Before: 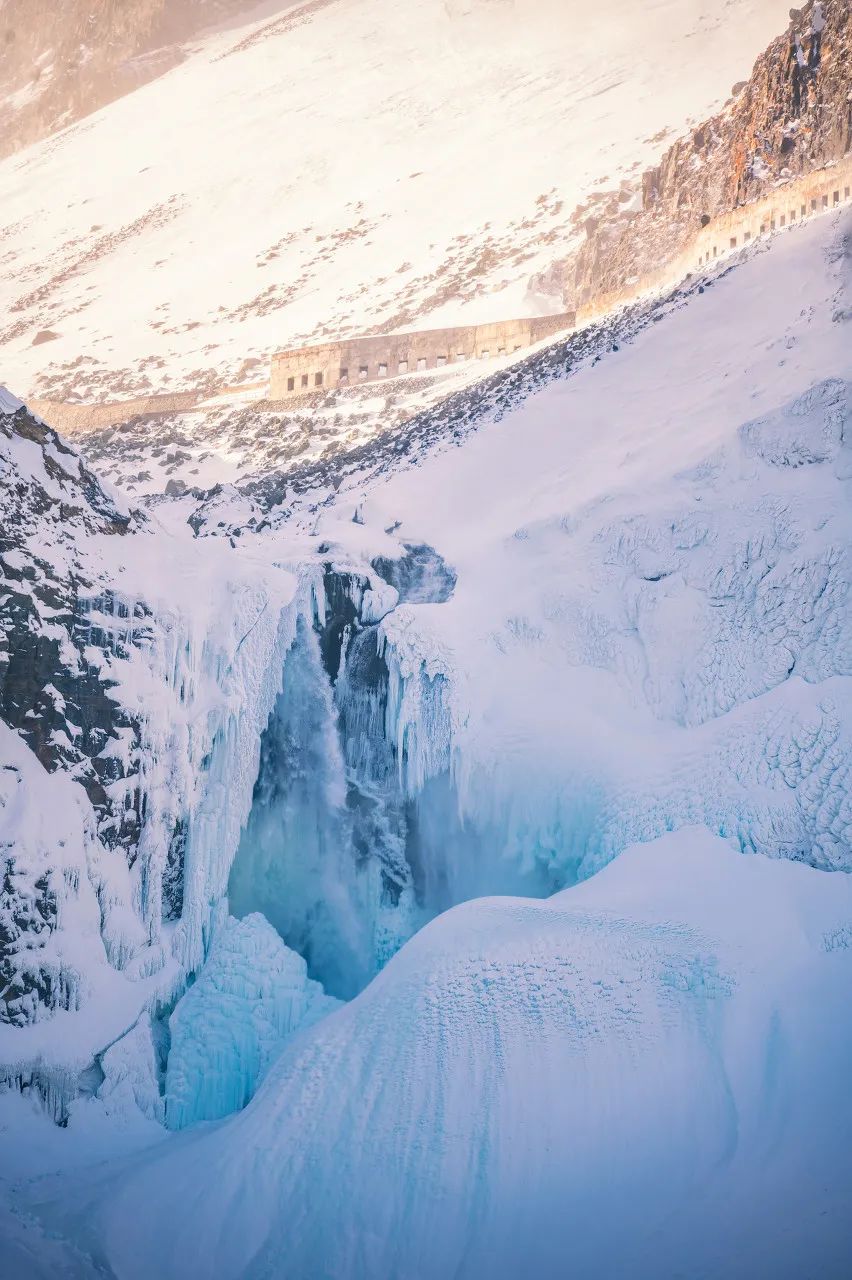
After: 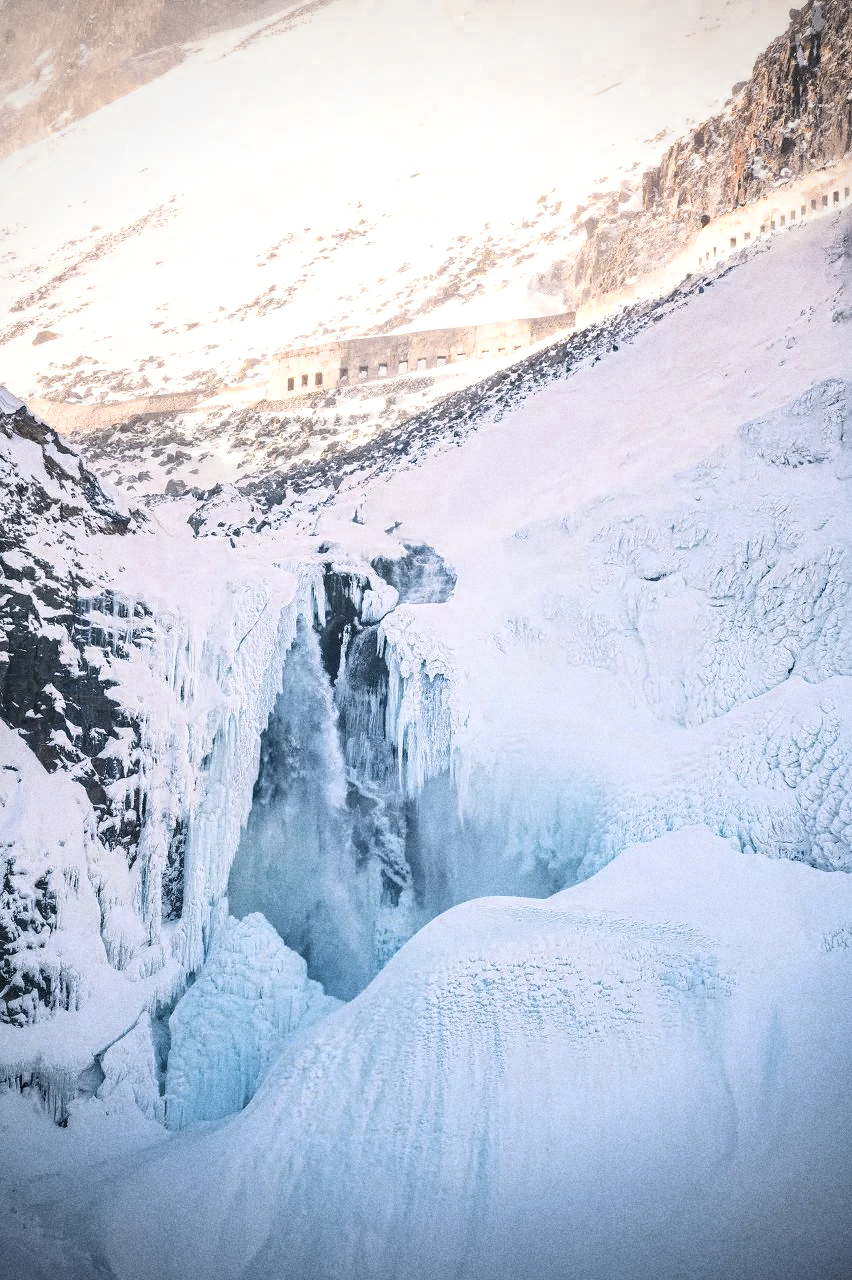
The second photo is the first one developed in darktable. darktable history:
grain: coarseness 0.09 ISO, strength 40%
filmic rgb: white relative exposure 2.34 EV, hardness 6.59
local contrast: mode bilateral grid, contrast 15, coarseness 36, detail 105%, midtone range 0.2
vignetting: fall-off radius 63.6%
color zones: curves: ch0 [(0.004, 0.306) (0.107, 0.448) (0.252, 0.656) (0.41, 0.398) (0.595, 0.515) (0.768, 0.628)]; ch1 [(0.07, 0.323) (0.151, 0.452) (0.252, 0.608) (0.346, 0.221) (0.463, 0.189) (0.61, 0.368) (0.735, 0.395) (0.921, 0.412)]; ch2 [(0, 0.476) (0.132, 0.512) (0.243, 0.512) (0.397, 0.48) (0.522, 0.376) (0.634, 0.536) (0.761, 0.46)]
